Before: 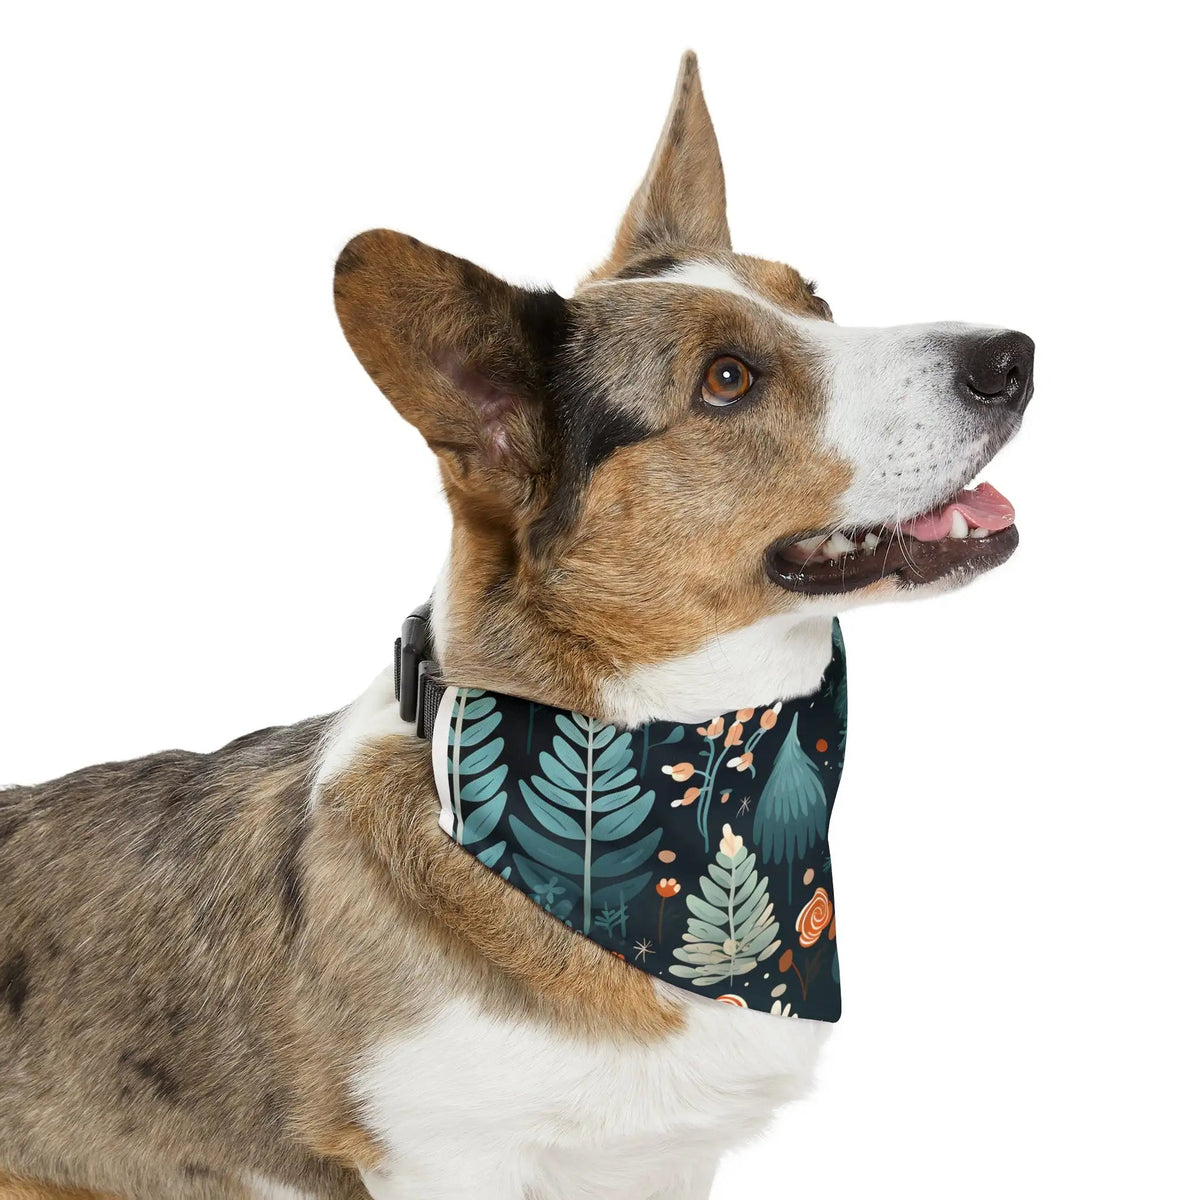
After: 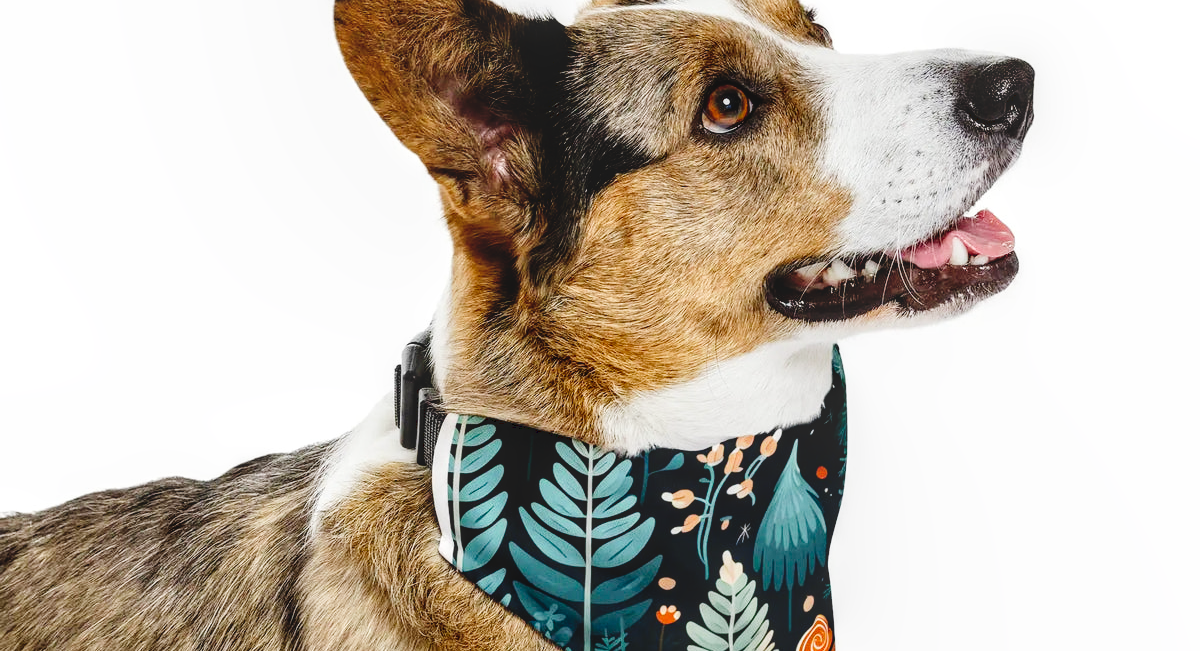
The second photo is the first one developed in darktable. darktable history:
crop and rotate: top 22.783%, bottom 22.899%
tone curve: curves: ch0 [(0, 0) (0.003, 0.068) (0.011, 0.068) (0.025, 0.068) (0.044, 0.068) (0.069, 0.072) (0.1, 0.072) (0.136, 0.077) (0.177, 0.095) (0.224, 0.126) (0.277, 0.2) (0.335, 0.3) (0.399, 0.407) (0.468, 0.52) (0.543, 0.624) (0.623, 0.721) (0.709, 0.811) (0.801, 0.88) (0.898, 0.942) (1, 1)], preserve colors none
local contrast: on, module defaults
